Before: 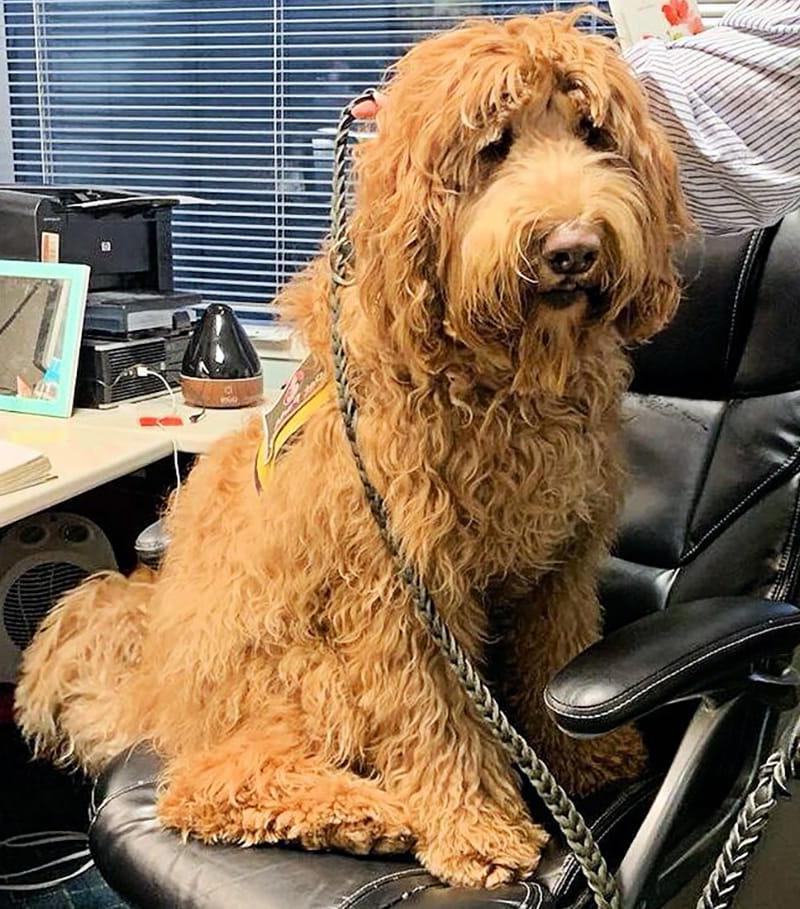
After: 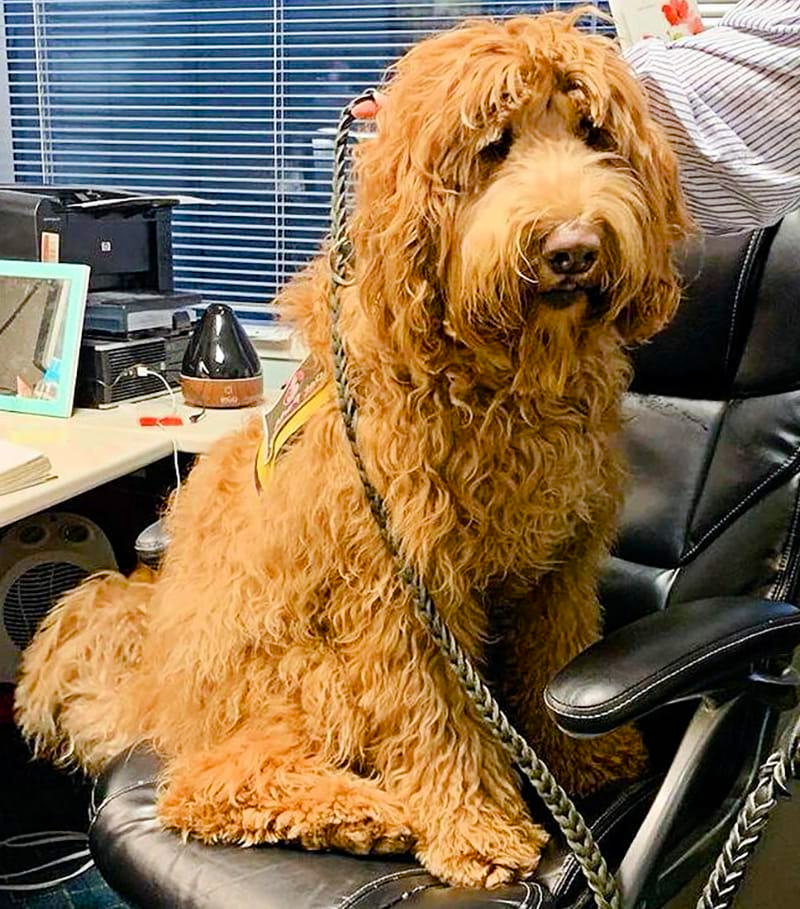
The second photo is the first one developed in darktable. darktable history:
color balance rgb: perceptual saturation grading › global saturation 20%, perceptual saturation grading › highlights -25.451%, perceptual saturation grading › shadows 49.492%, global vibrance 14.869%
